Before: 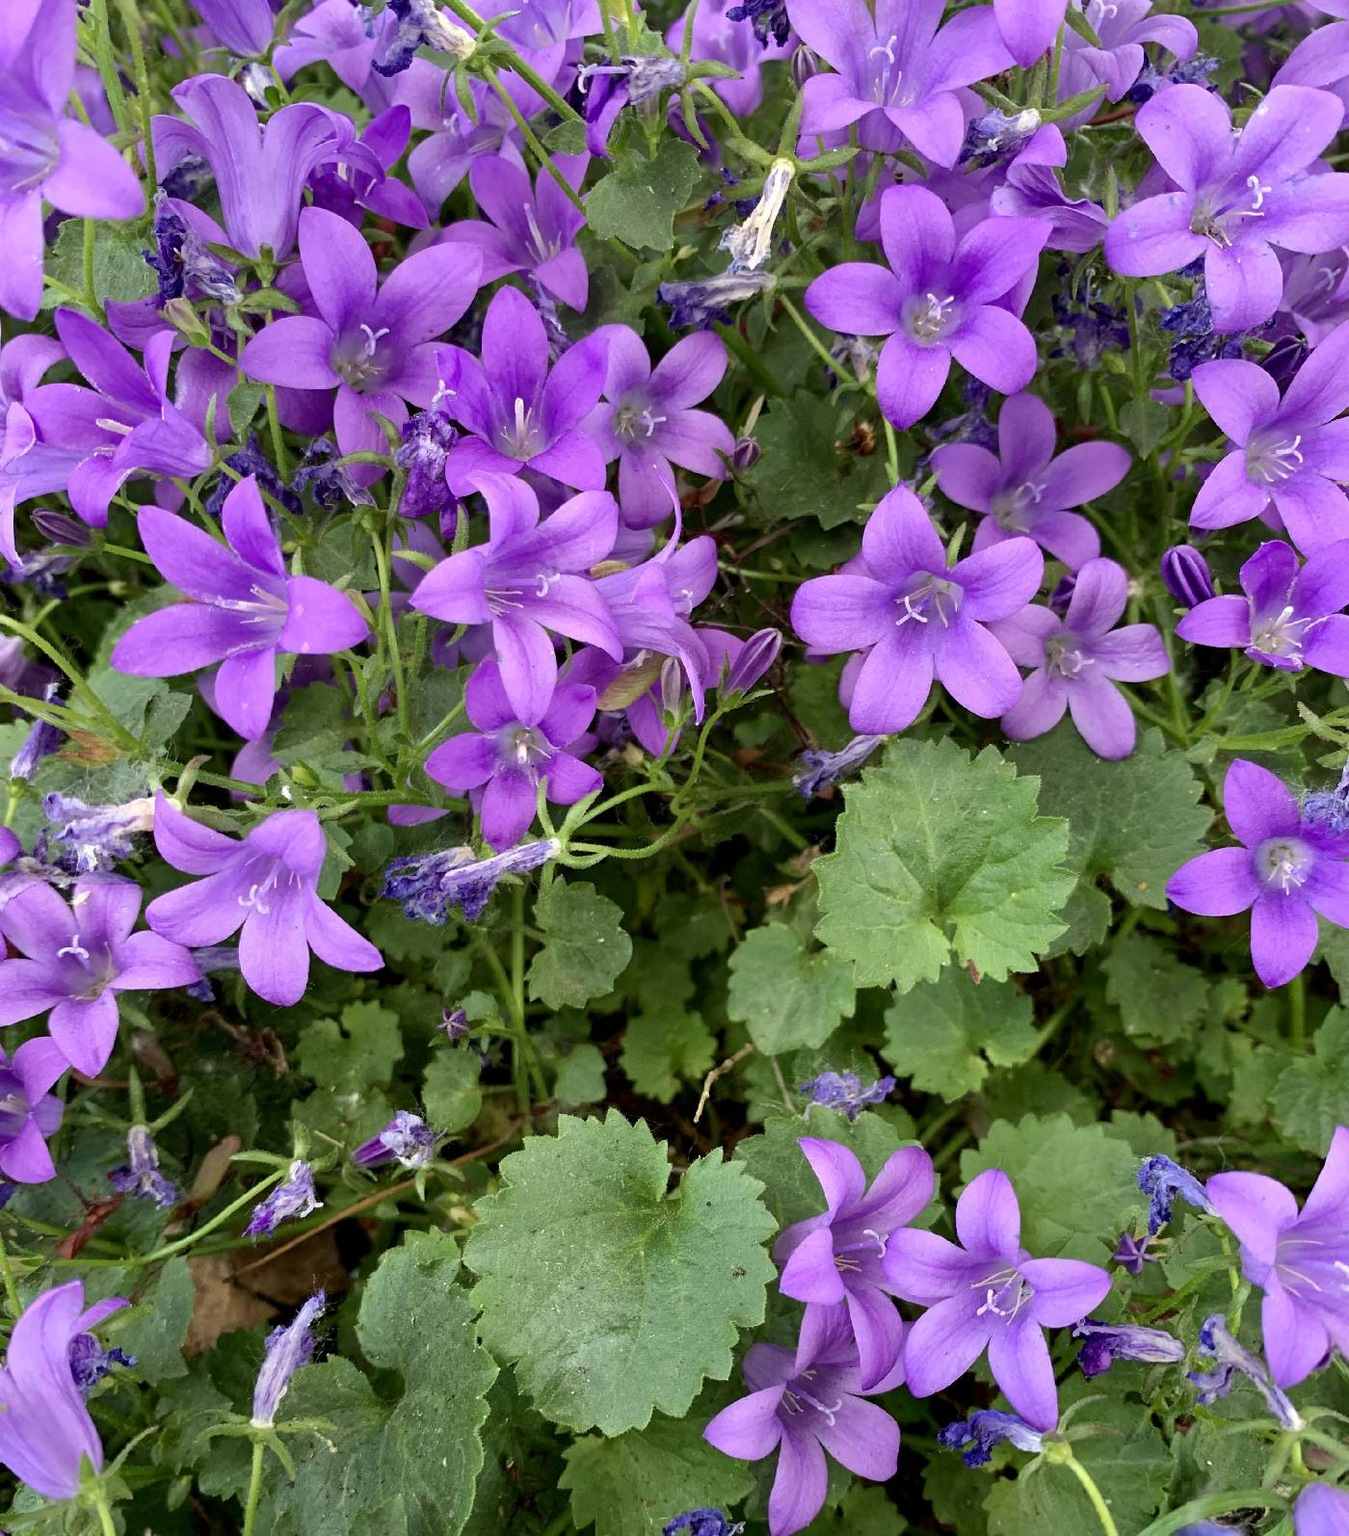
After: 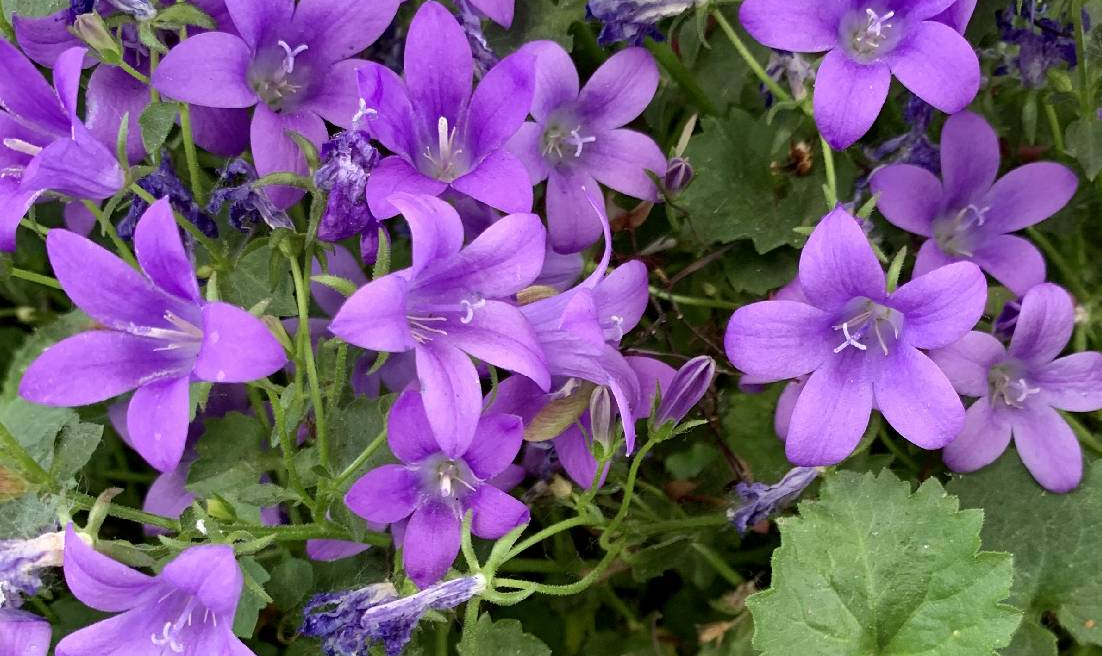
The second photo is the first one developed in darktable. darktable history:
crop: left 6.907%, top 18.622%, right 14.317%, bottom 40.222%
